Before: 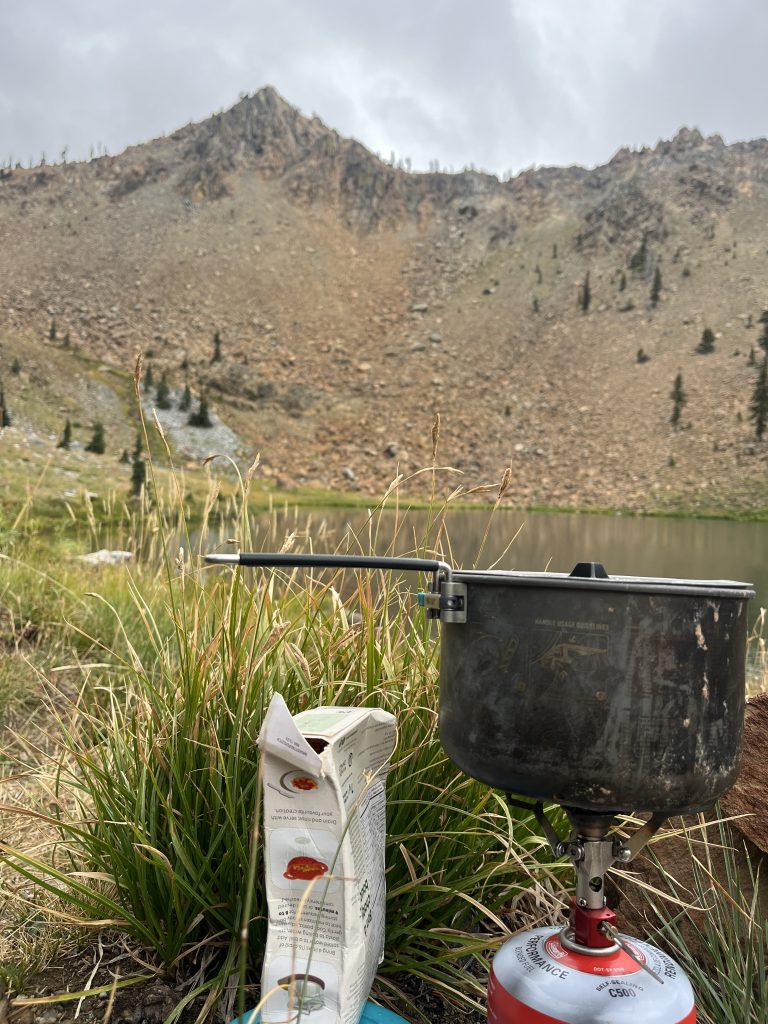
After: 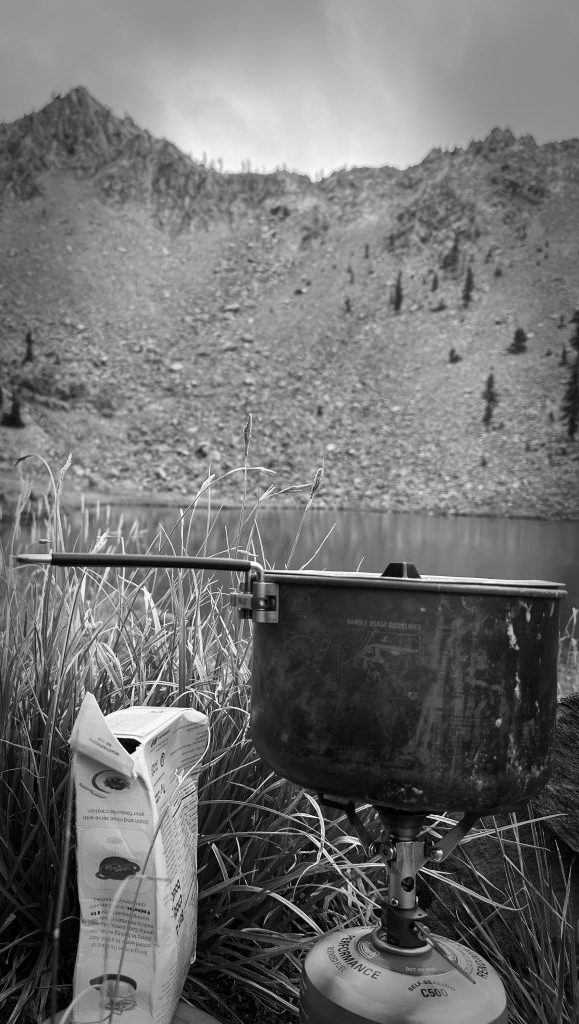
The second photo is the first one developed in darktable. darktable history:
white balance: red 0.98, blue 1.034
crop and rotate: left 24.6%
contrast brightness saturation: contrast 0.15, brightness -0.01, saturation 0.1
vignetting: fall-off start 66.7%, fall-off radius 39.74%, brightness -0.576, saturation -0.258, automatic ratio true, width/height ratio 0.671, dithering 16-bit output
monochrome: a -4.13, b 5.16, size 1
velvia: on, module defaults
color contrast: green-magenta contrast 0.84, blue-yellow contrast 0.86
